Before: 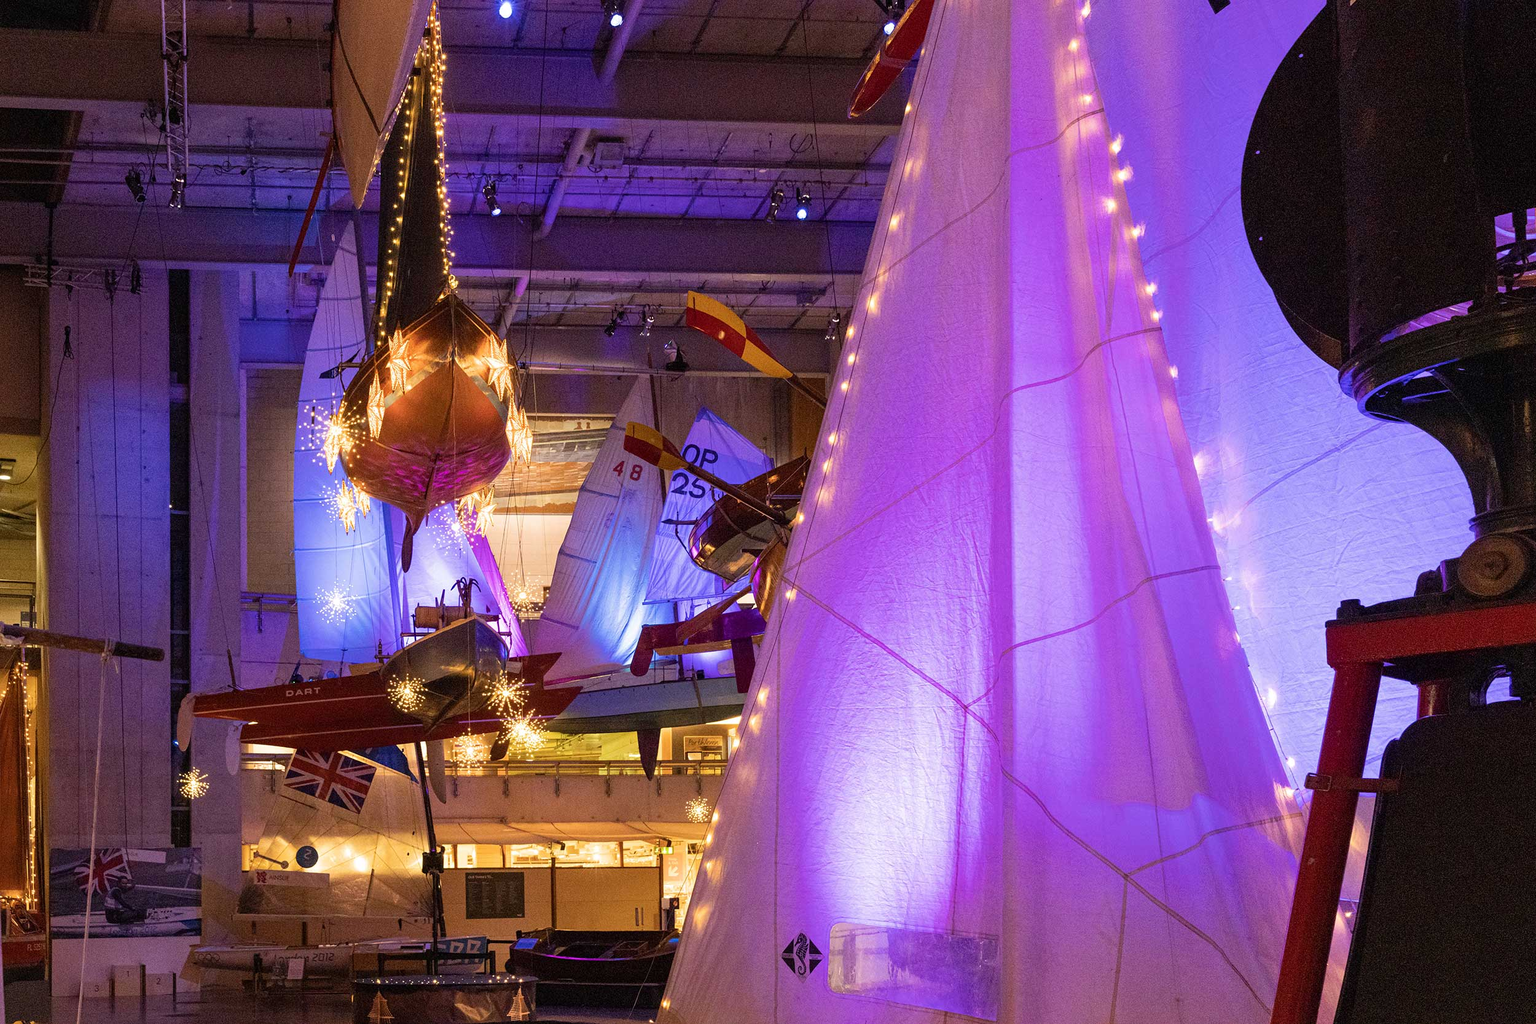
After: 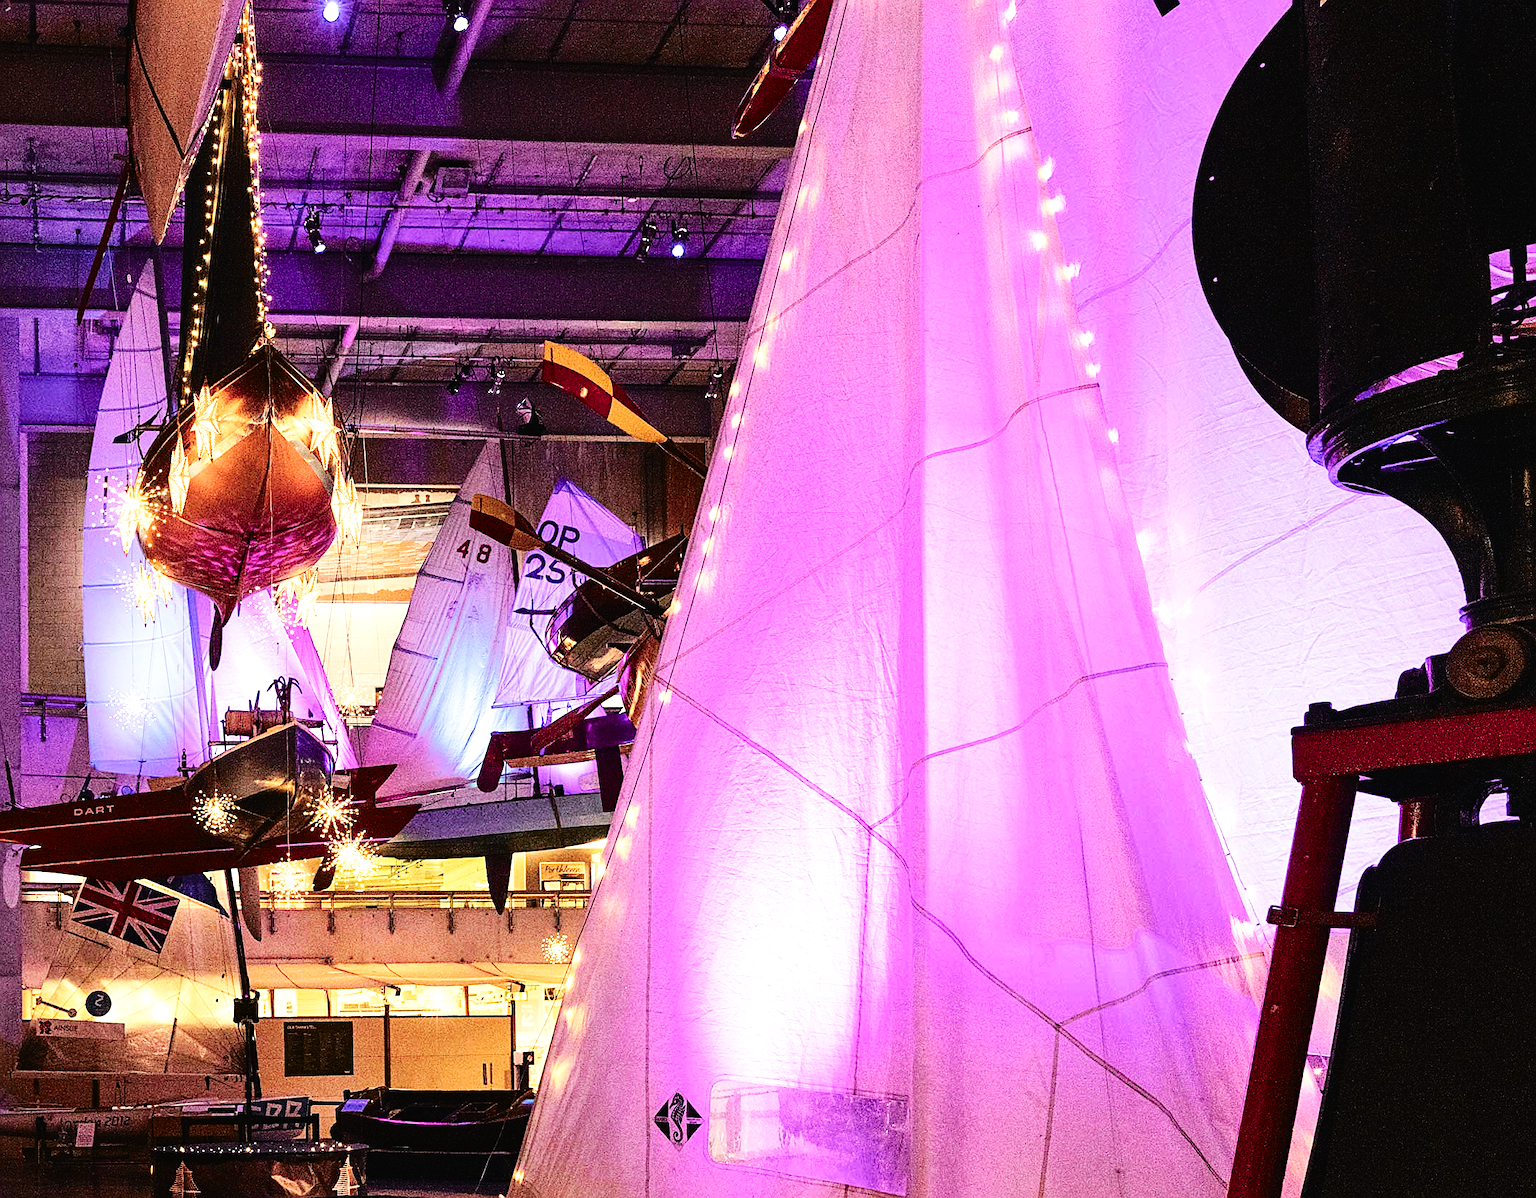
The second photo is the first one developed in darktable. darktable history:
white balance: red 0.982, blue 1.018
base curve: curves: ch0 [(0, 0) (0.036, 0.025) (0.121, 0.166) (0.206, 0.329) (0.605, 0.79) (1, 1)], preserve colors none
crop and rotate: left 14.584%
exposure: black level correction -0.015, compensate highlight preservation false
tone equalizer: -8 EV -0.75 EV, -7 EV -0.7 EV, -6 EV -0.6 EV, -5 EV -0.4 EV, -3 EV 0.4 EV, -2 EV 0.6 EV, -1 EV 0.7 EV, +0 EV 0.75 EV, edges refinement/feathering 500, mask exposure compensation -1.57 EV, preserve details no
tone curve: curves: ch0 [(0.003, 0) (0.066, 0.023) (0.149, 0.094) (0.264, 0.238) (0.395, 0.421) (0.517, 0.56) (0.688, 0.743) (0.813, 0.846) (1, 1)]; ch1 [(0, 0) (0.164, 0.115) (0.337, 0.332) (0.39, 0.398) (0.464, 0.461) (0.501, 0.5) (0.507, 0.503) (0.534, 0.537) (0.577, 0.59) (0.652, 0.681) (0.733, 0.749) (0.811, 0.796) (1, 1)]; ch2 [(0, 0) (0.337, 0.382) (0.464, 0.476) (0.501, 0.502) (0.527, 0.54) (0.551, 0.565) (0.6, 0.59) (0.687, 0.675) (1, 1)], color space Lab, independent channels, preserve colors none
sharpen: on, module defaults
